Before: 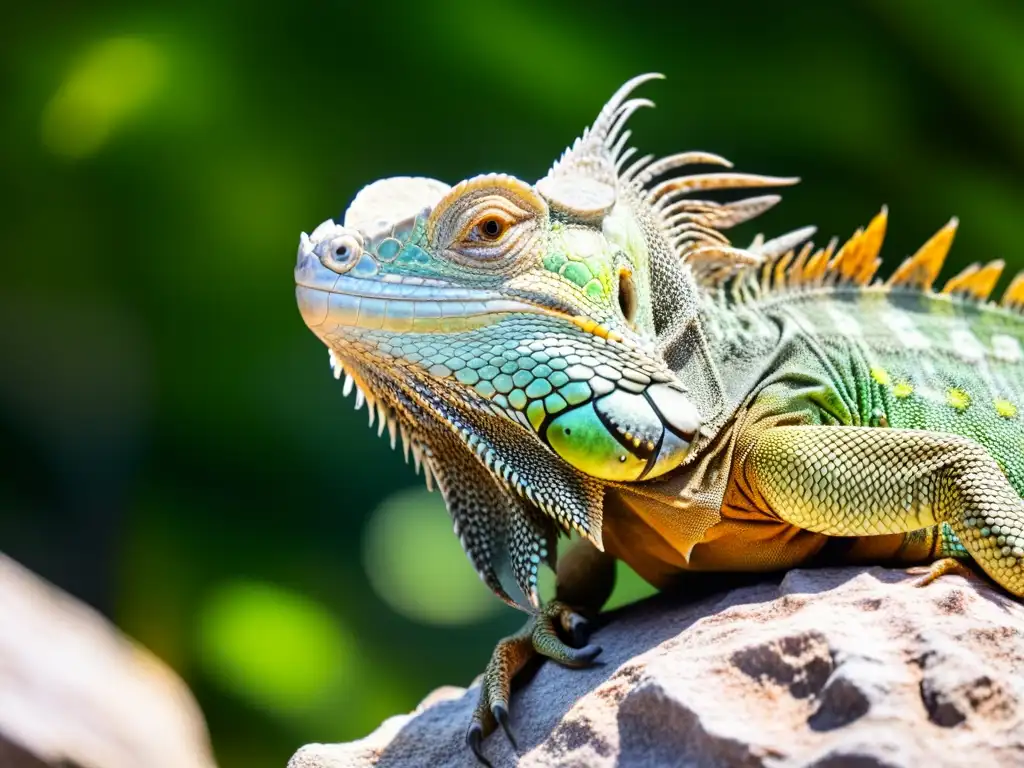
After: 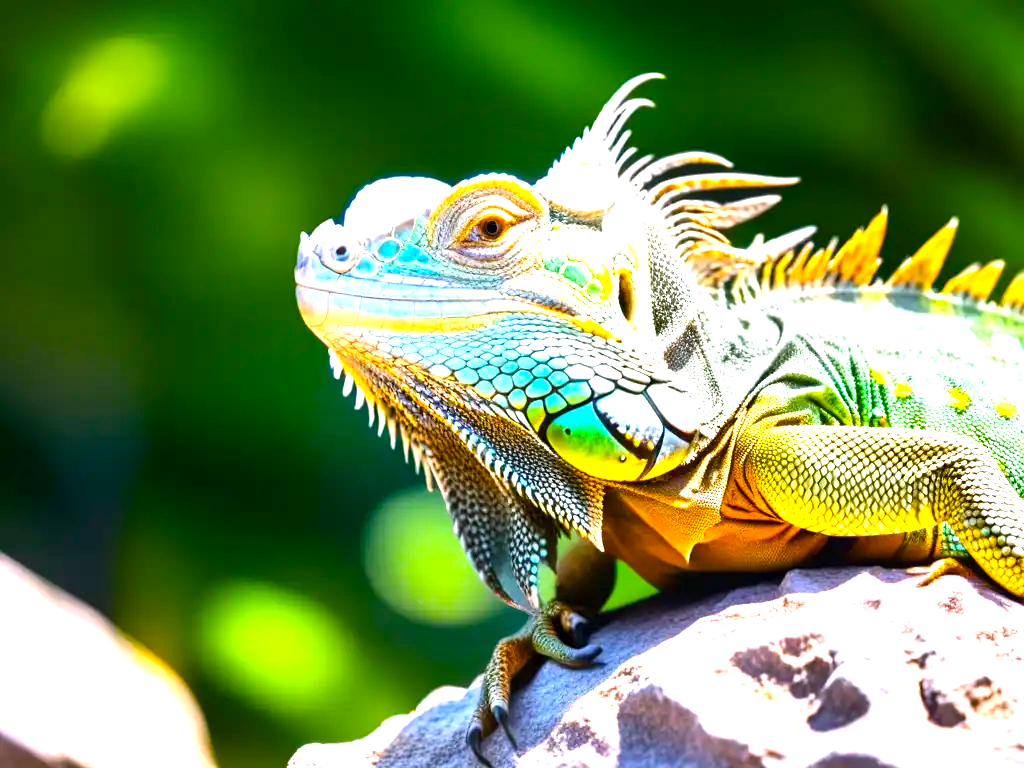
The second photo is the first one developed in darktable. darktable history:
exposure: black level correction 0, exposure 0.498 EV, compensate highlight preservation false
color balance rgb: highlights gain › chroma 2.024%, highlights gain › hue 288.25°, linear chroma grading › global chroma 15.025%, perceptual saturation grading › global saturation 29.771%, perceptual brilliance grading › global brilliance 18.605%
